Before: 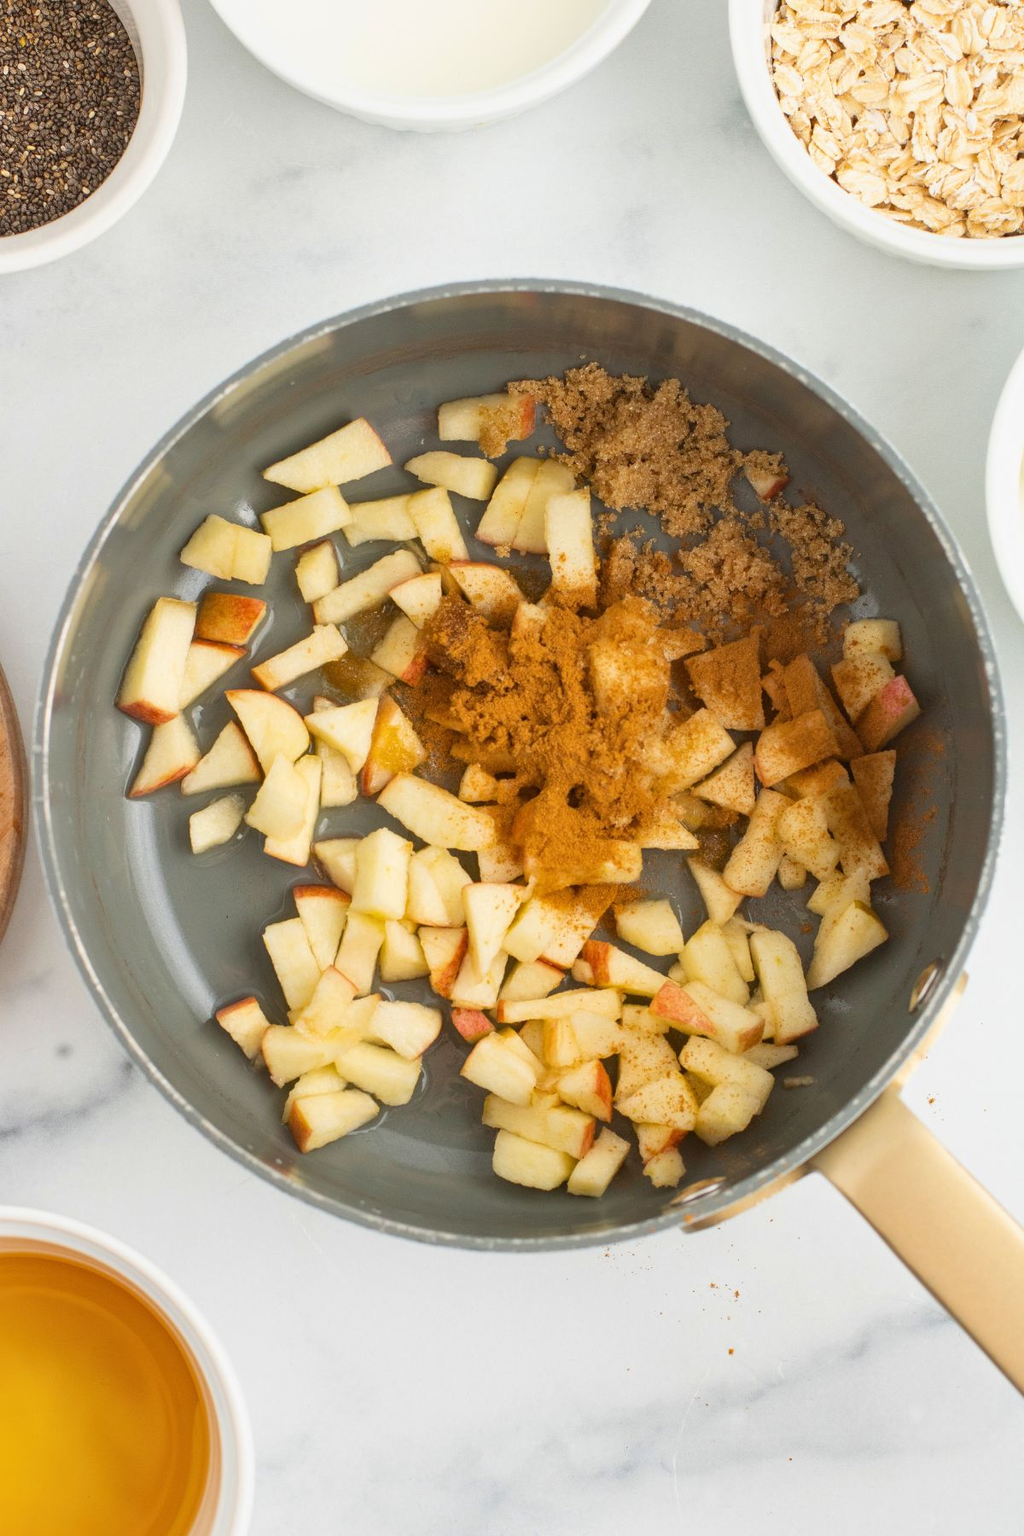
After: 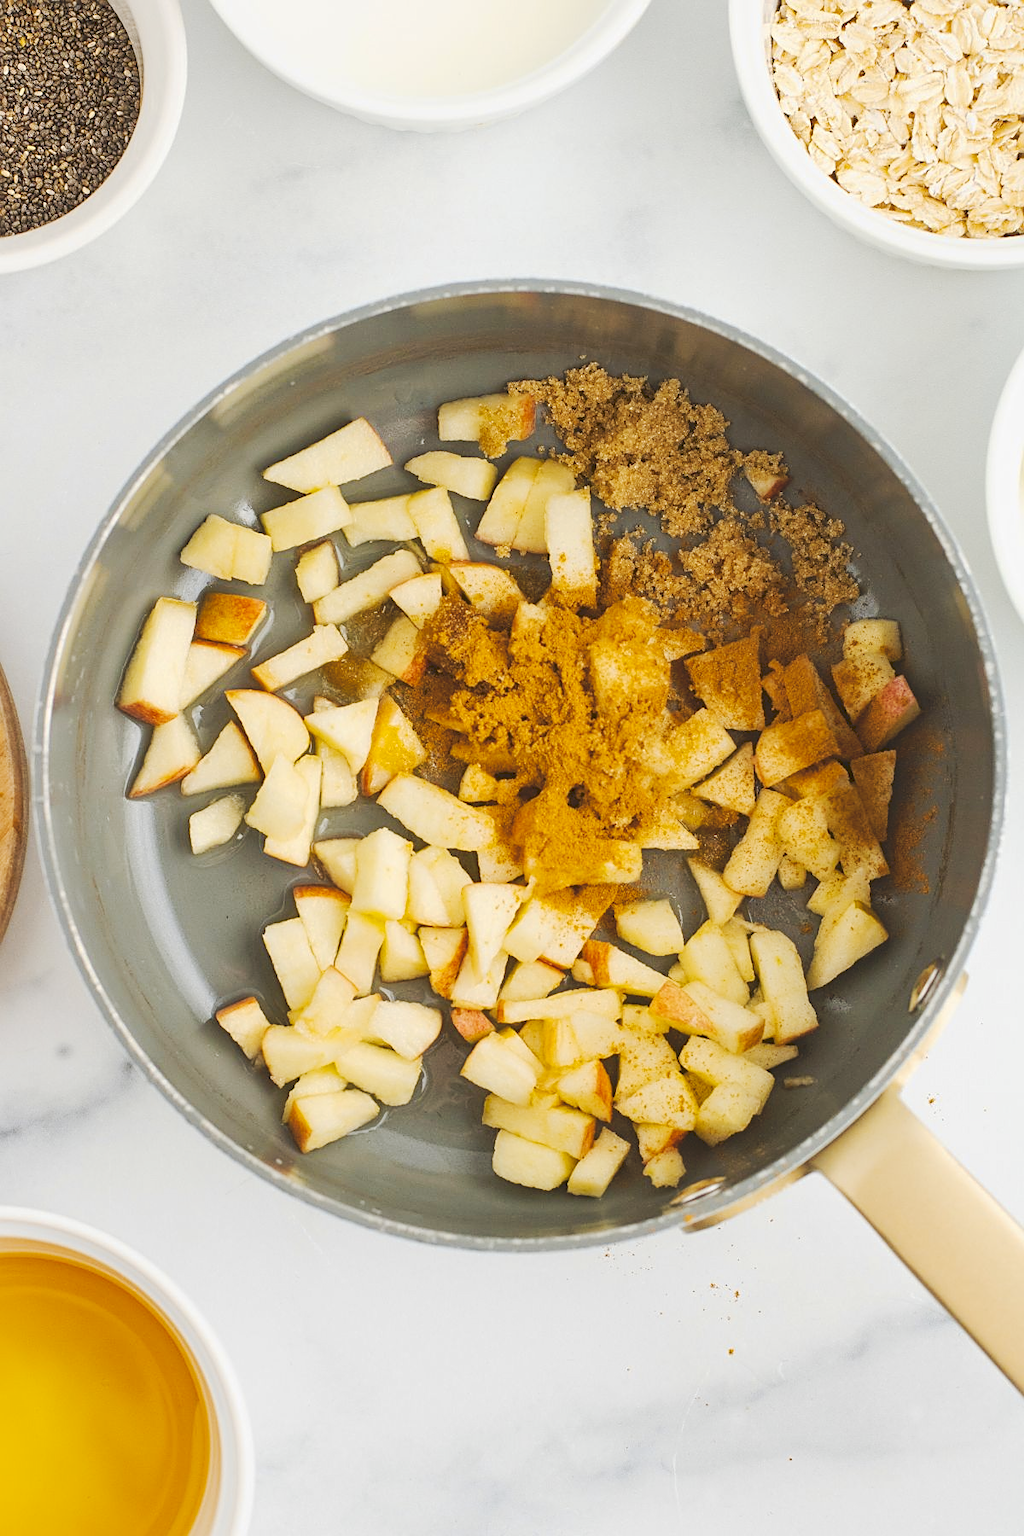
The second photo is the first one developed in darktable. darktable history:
sharpen: on, module defaults
tone curve: curves: ch0 [(0, 0) (0.003, 0.126) (0.011, 0.129) (0.025, 0.129) (0.044, 0.136) (0.069, 0.145) (0.1, 0.162) (0.136, 0.182) (0.177, 0.211) (0.224, 0.254) (0.277, 0.307) (0.335, 0.366) (0.399, 0.441) (0.468, 0.533) (0.543, 0.624) (0.623, 0.702) (0.709, 0.774) (0.801, 0.835) (0.898, 0.904) (1, 1)], preserve colors none
color contrast: green-magenta contrast 0.8, blue-yellow contrast 1.1, unbound 0
